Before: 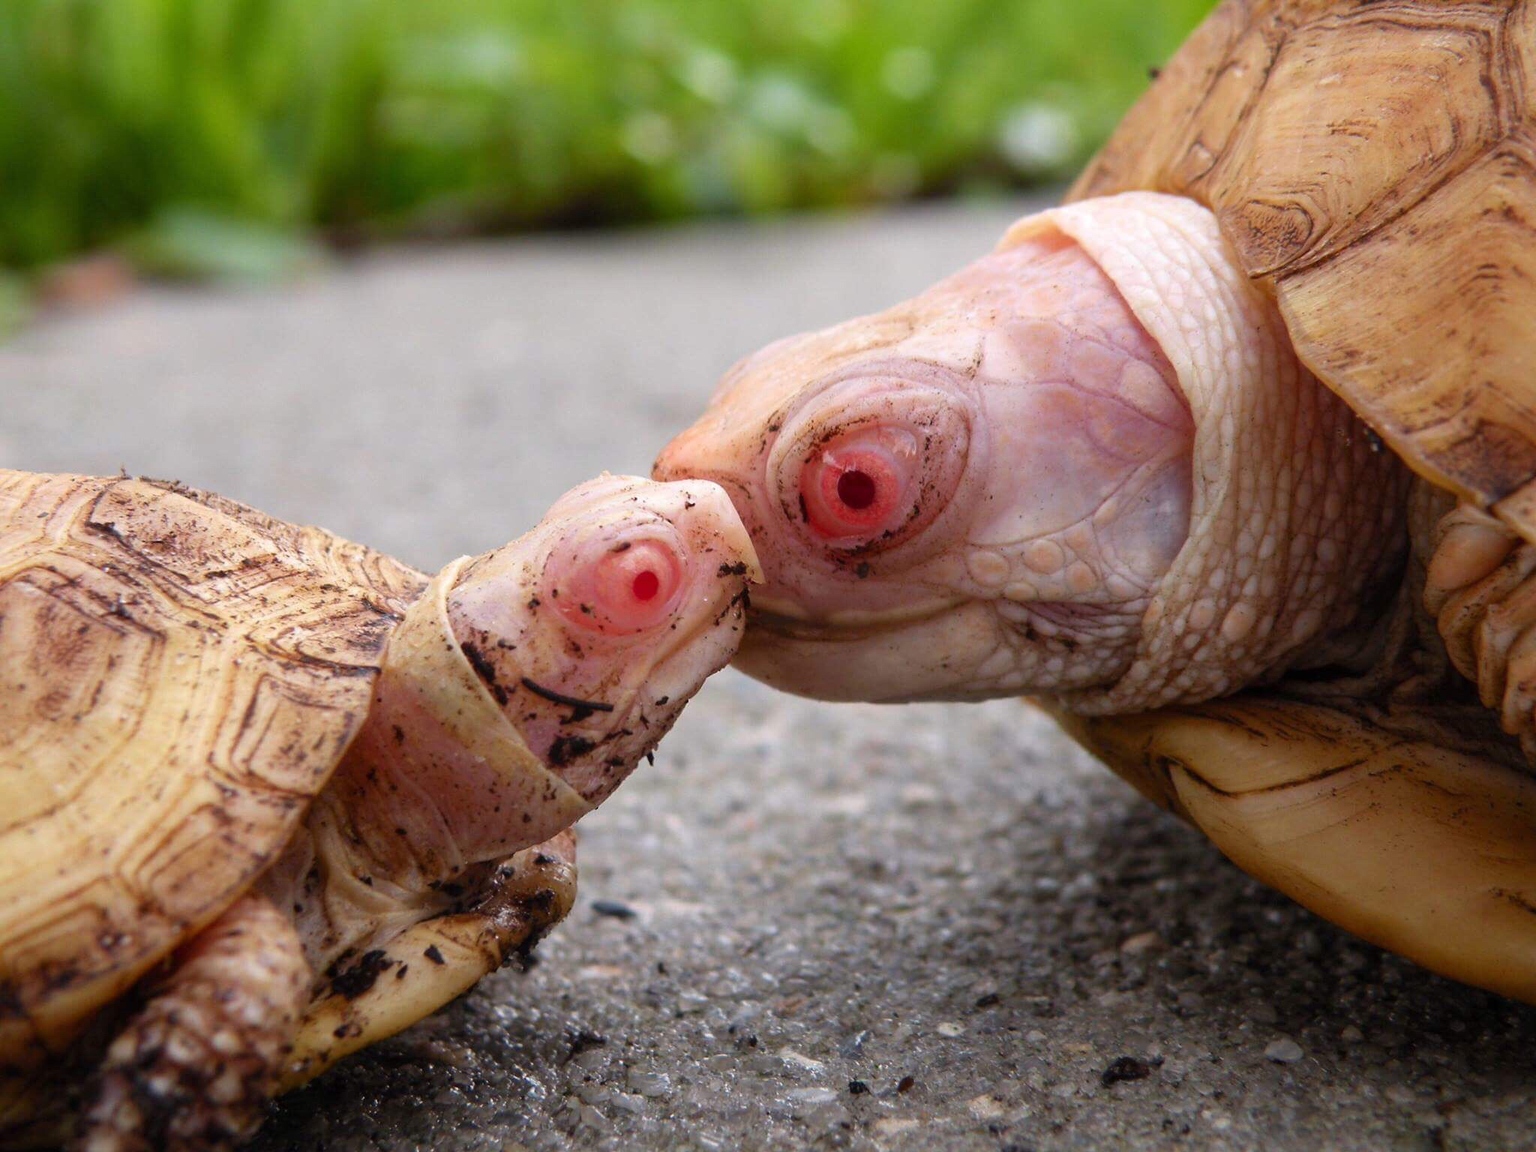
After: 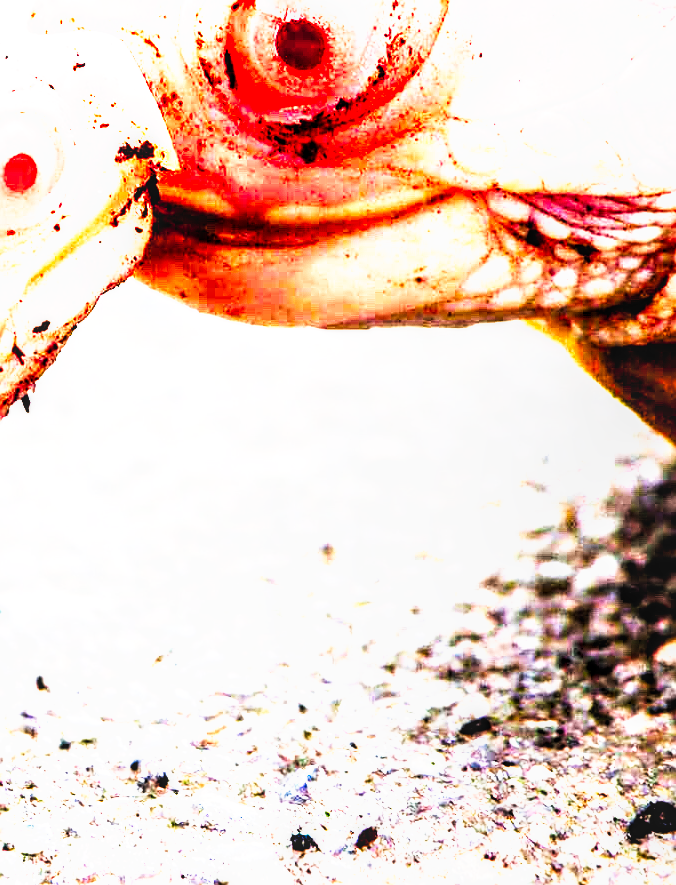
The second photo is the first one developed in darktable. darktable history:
local contrast: on, module defaults
tone curve: curves: ch0 [(0, 0) (0.003, 0) (0.011, 0) (0.025, 0) (0.044, 0.001) (0.069, 0.003) (0.1, 0.003) (0.136, 0.006) (0.177, 0.014) (0.224, 0.056) (0.277, 0.128) (0.335, 0.218) (0.399, 0.346) (0.468, 0.512) (0.543, 0.713) (0.623, 0.898) (0.709, 0.987) (0.801, 0.99) (0.898, 0.99) (1, 1)], preserve colors none
color balance rgb: linear chroma grading › global chroma 15.177%, perceptual saturation grading › global saturation 20%, perceptual saturation grading › highlights -50.079%, perceptual saturation grading › shadows 30.833%, global vibrance 20%
sharpen: on, module defaults
crop: left 41.084%, top 39.598%, right 25.875%, bottom 2.728%
filmic rgb: black relative exposure -5.01 EV, white relative exposure 3.55 EV, hardness 3.17, contrast 1.388, highlights saturation mix -48.86%, color science v6 (2022)
exposure: black level correction 0, exposure 1.742 EV, compensate exposure bias true, compensate highlight preservation false
